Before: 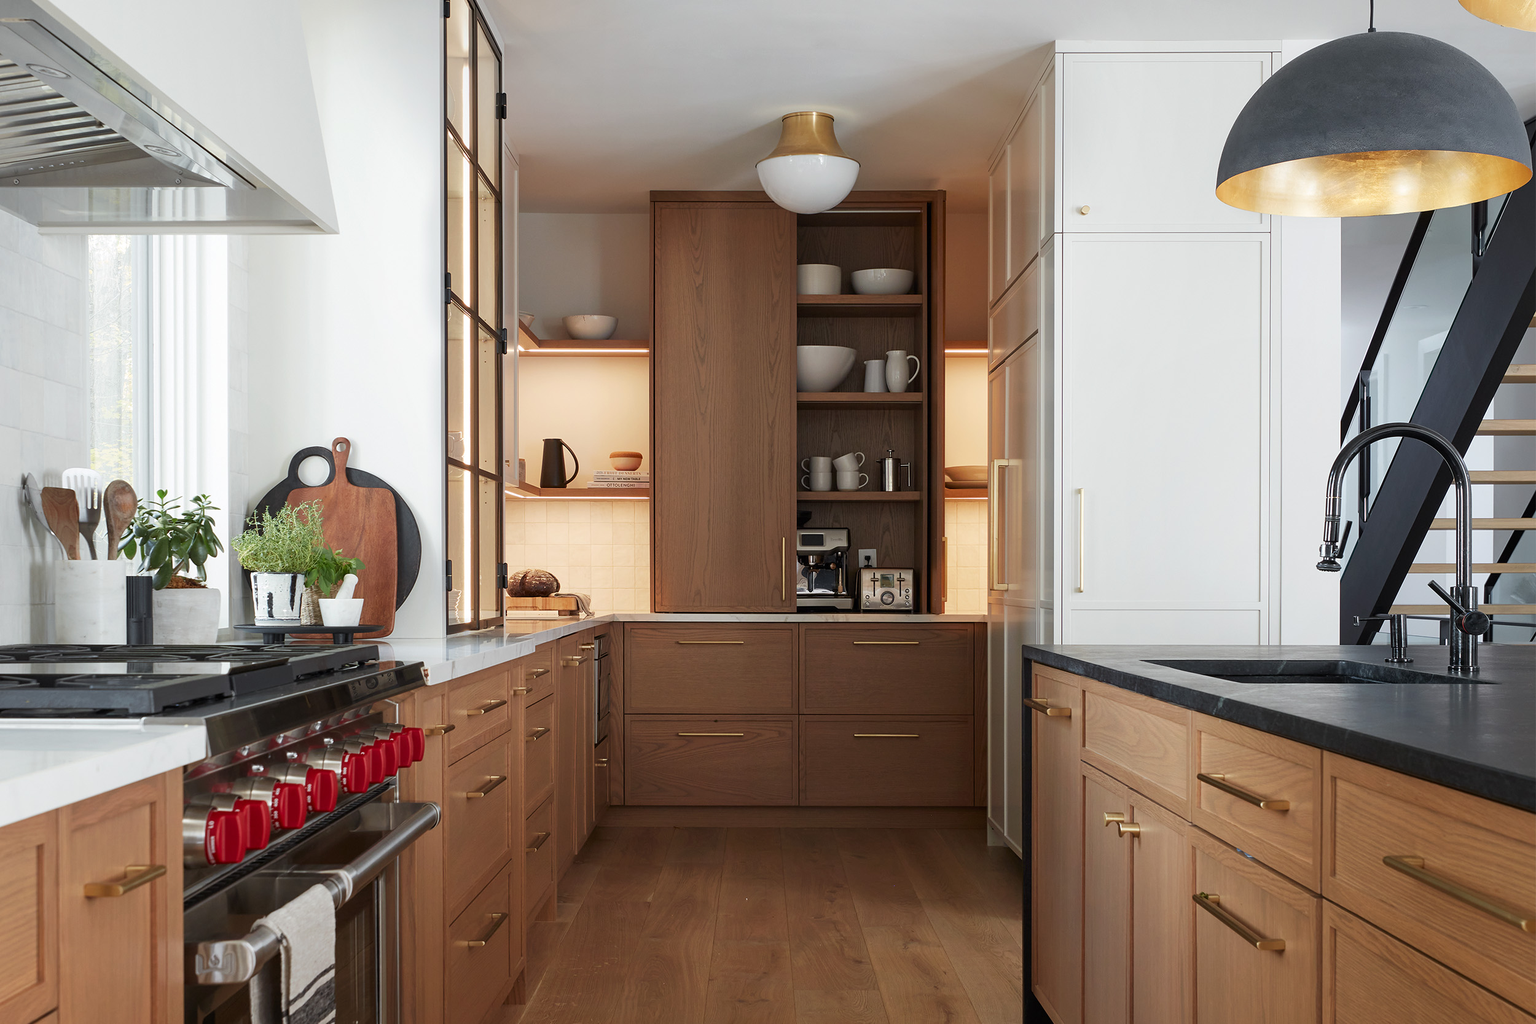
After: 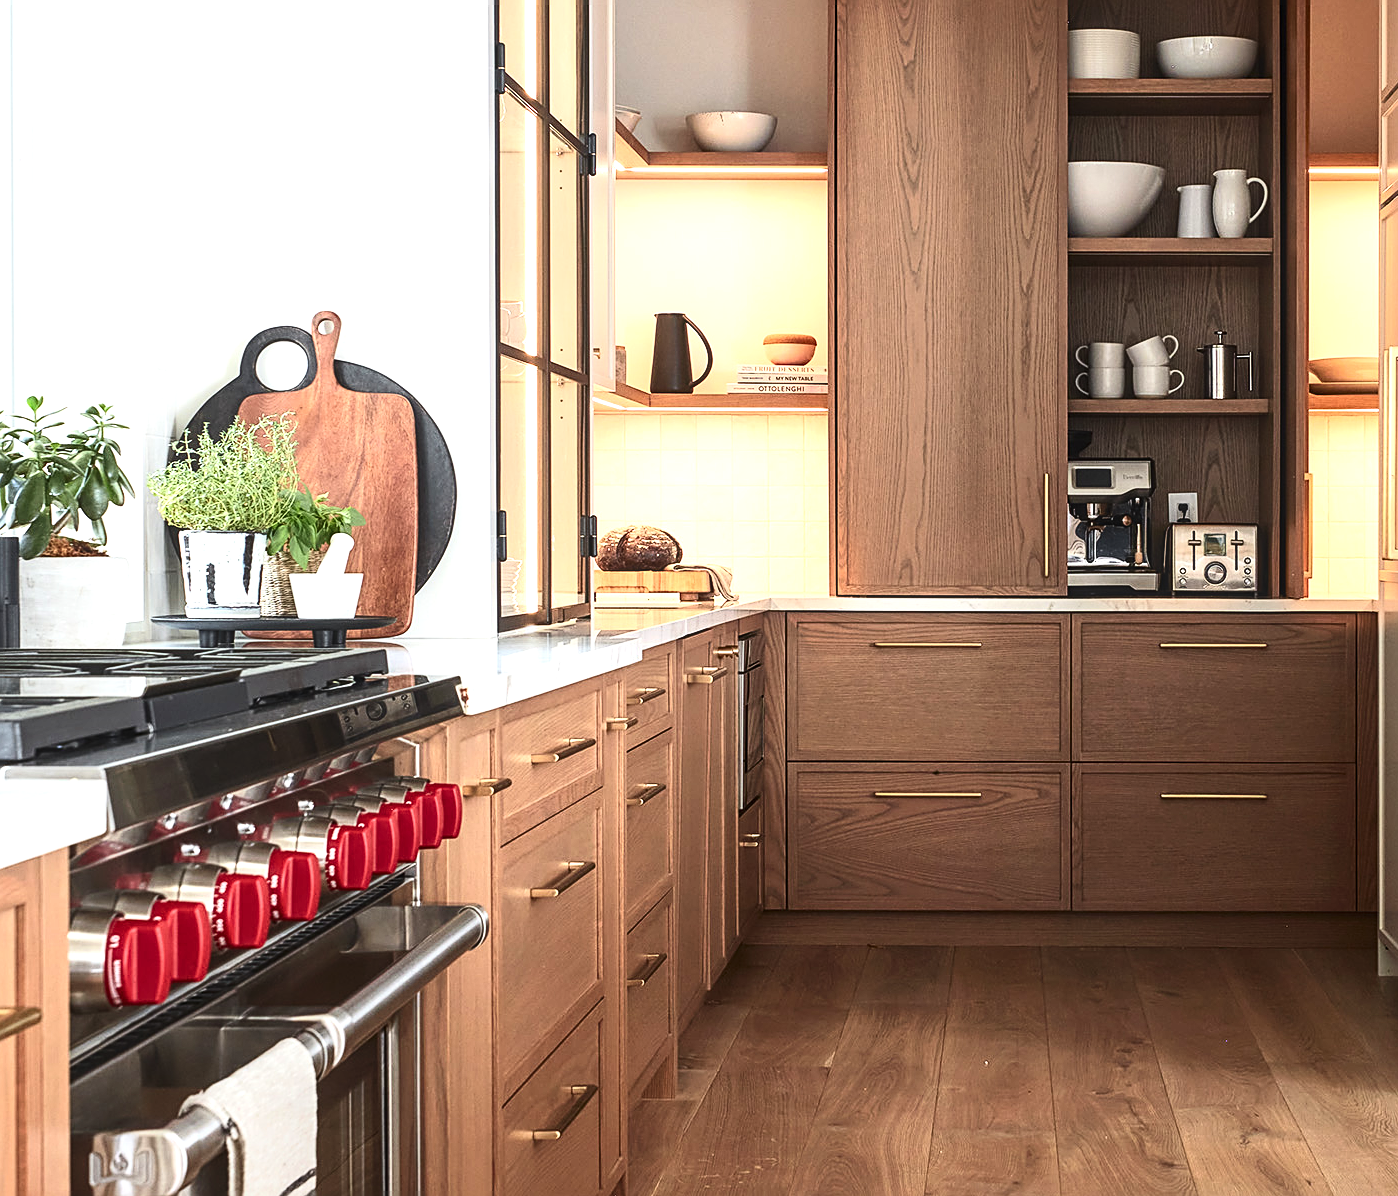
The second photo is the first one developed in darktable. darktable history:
sharpen: on, module defaults
contrast brightness saturation: contrast 0.273
exposure: black level correction -0.006, exposure 1 EV, compensate highlight preservation false
local contrast: on, module defaults
crop: left 9.199%, top 24.088%, right 34.866%, bottom 4.158%
